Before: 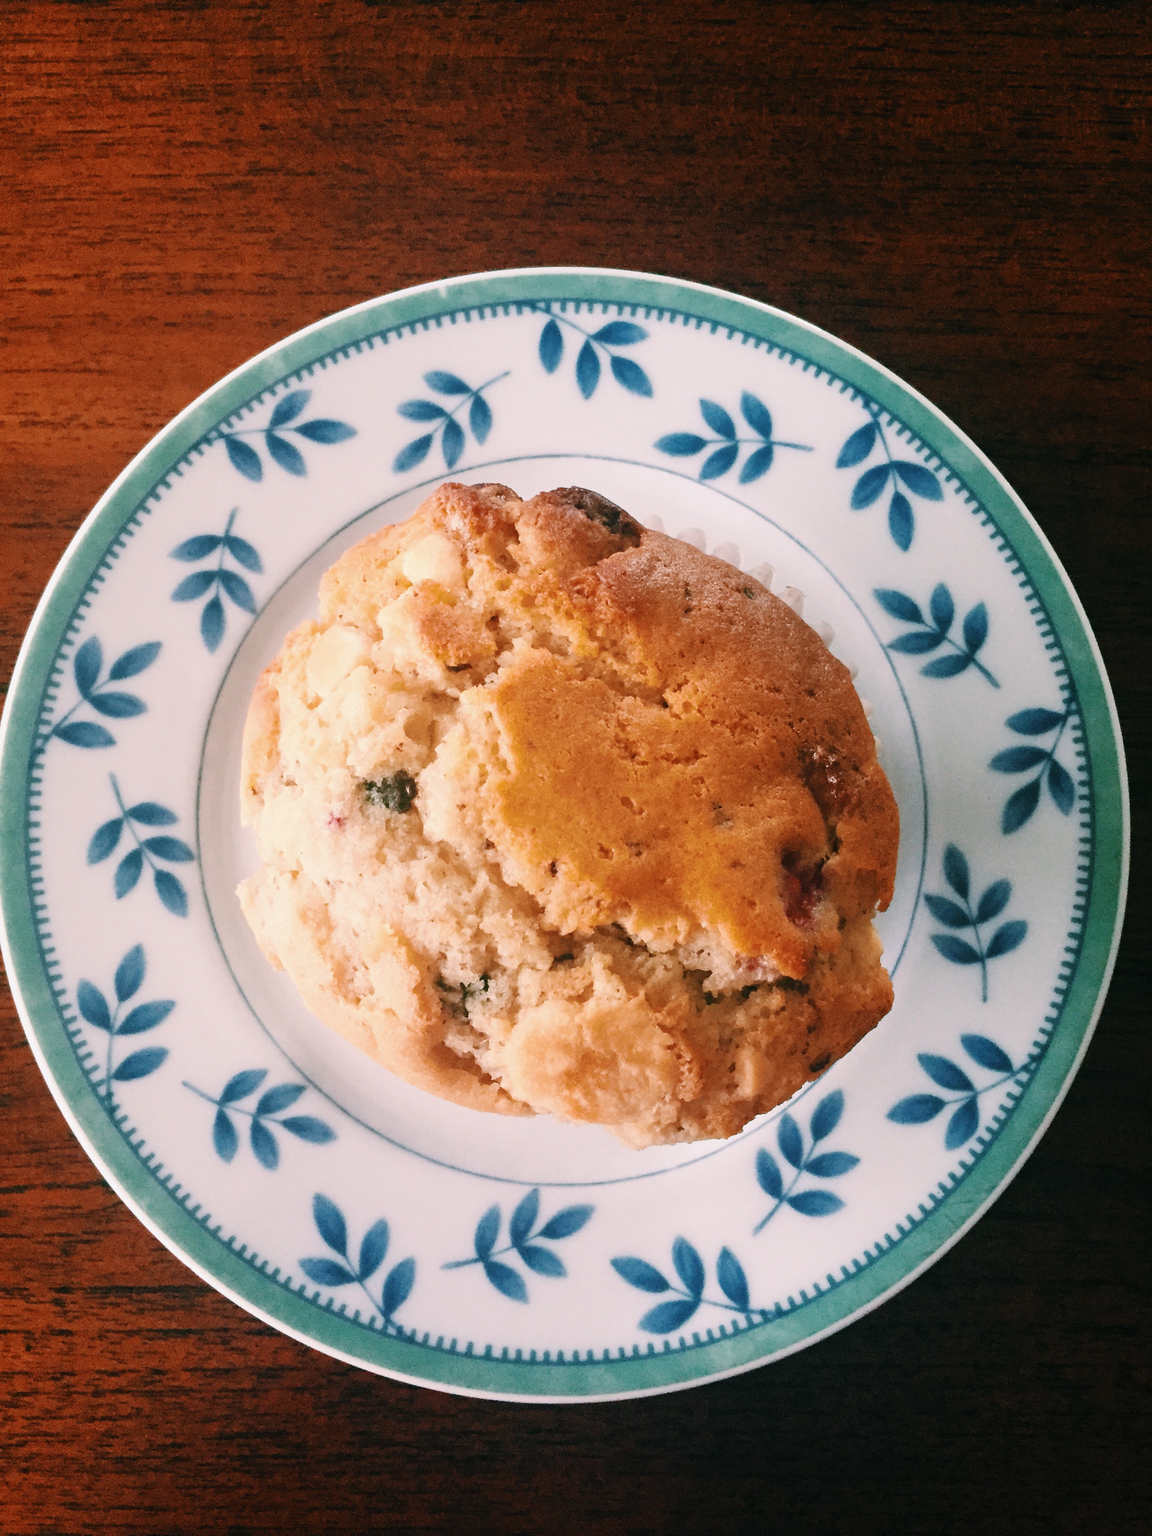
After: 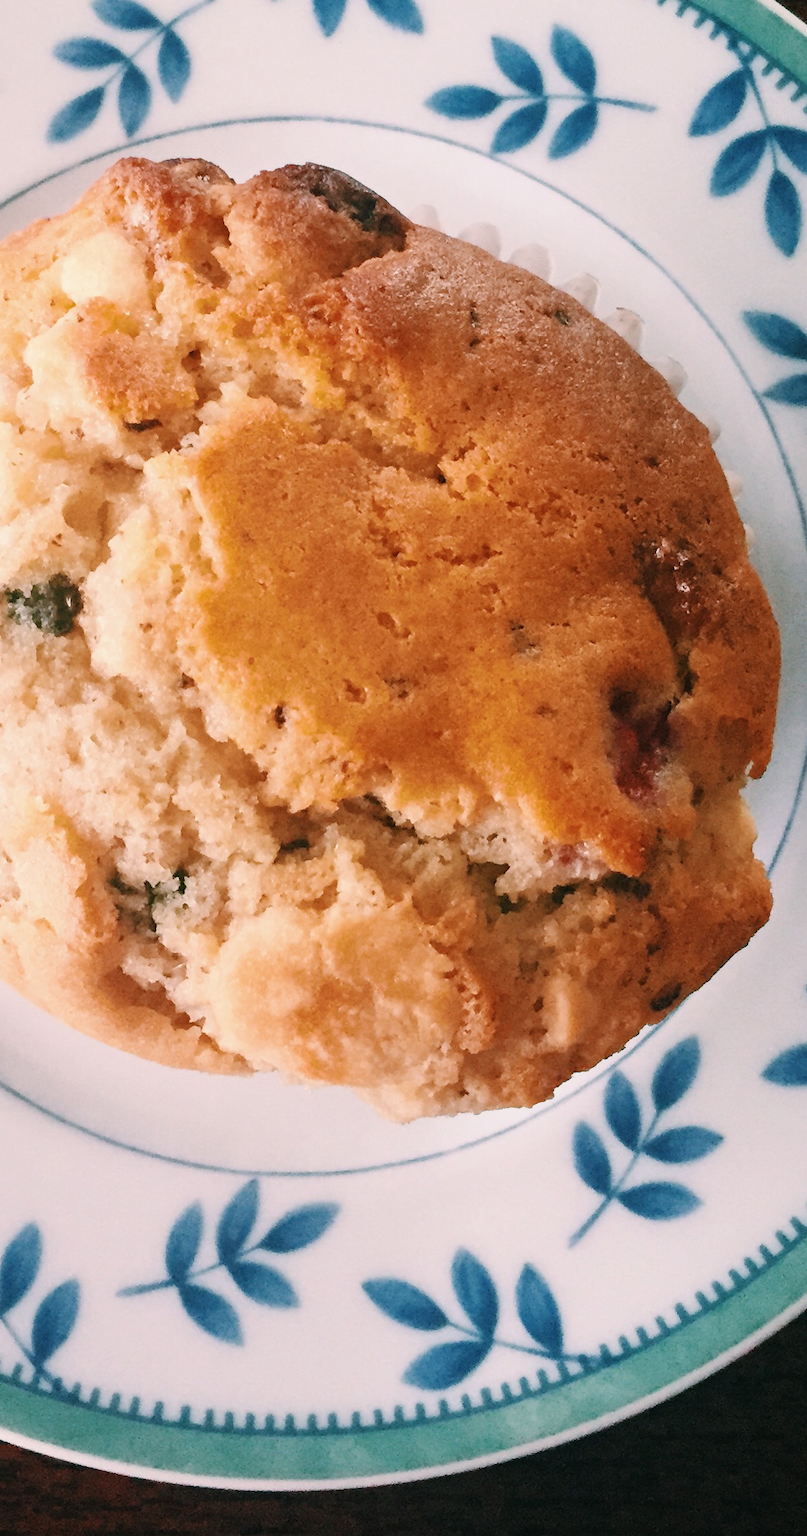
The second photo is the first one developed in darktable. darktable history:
crop: left 31.31%, top 24.382%, right 20.249%, bottom 6.547%
